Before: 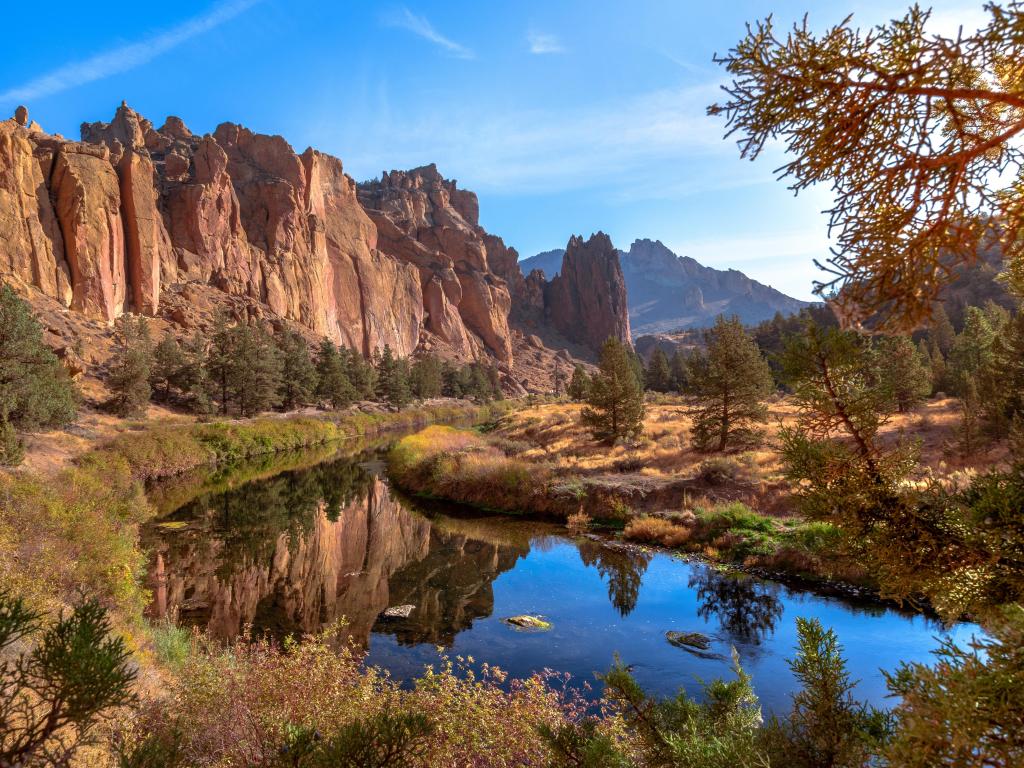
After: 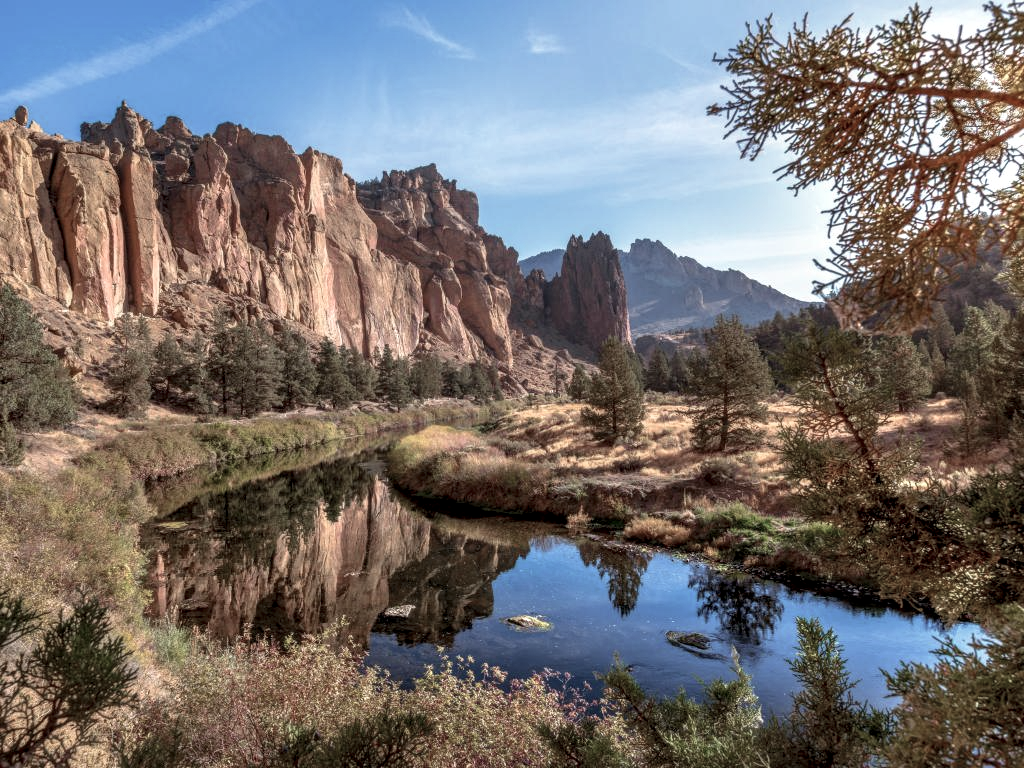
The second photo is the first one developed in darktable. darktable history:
local contrast: detail 130%
color zones: curves: ch0 [(0, 0.559) (0.153, 0.551) (0.229, 0.5) (0.429, 0.5) (0.571, 0.5) (0.714, 0.5) (0.857, 0.5) (1, 0.559)]; ch1 [(0, 0.417) (0.112, 0.336) (0.213, 0.26) (0.429, 0.34) (0.571, 0.35) (0.683, 0.331) (0.857, 0.344) (1, 0.417)]
